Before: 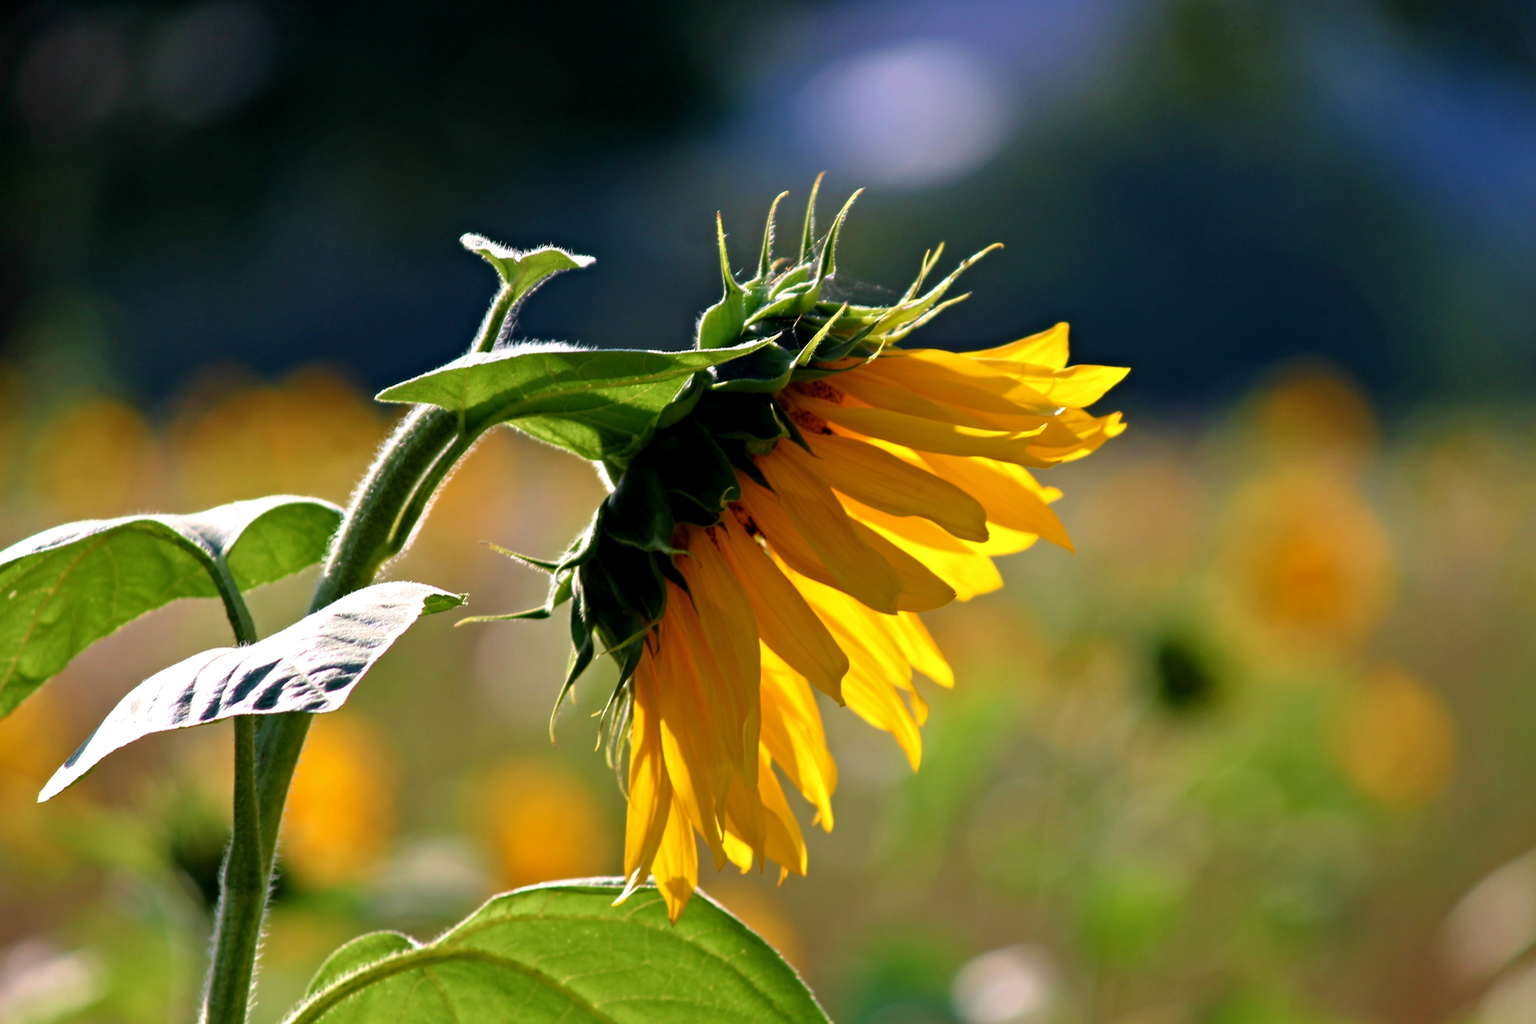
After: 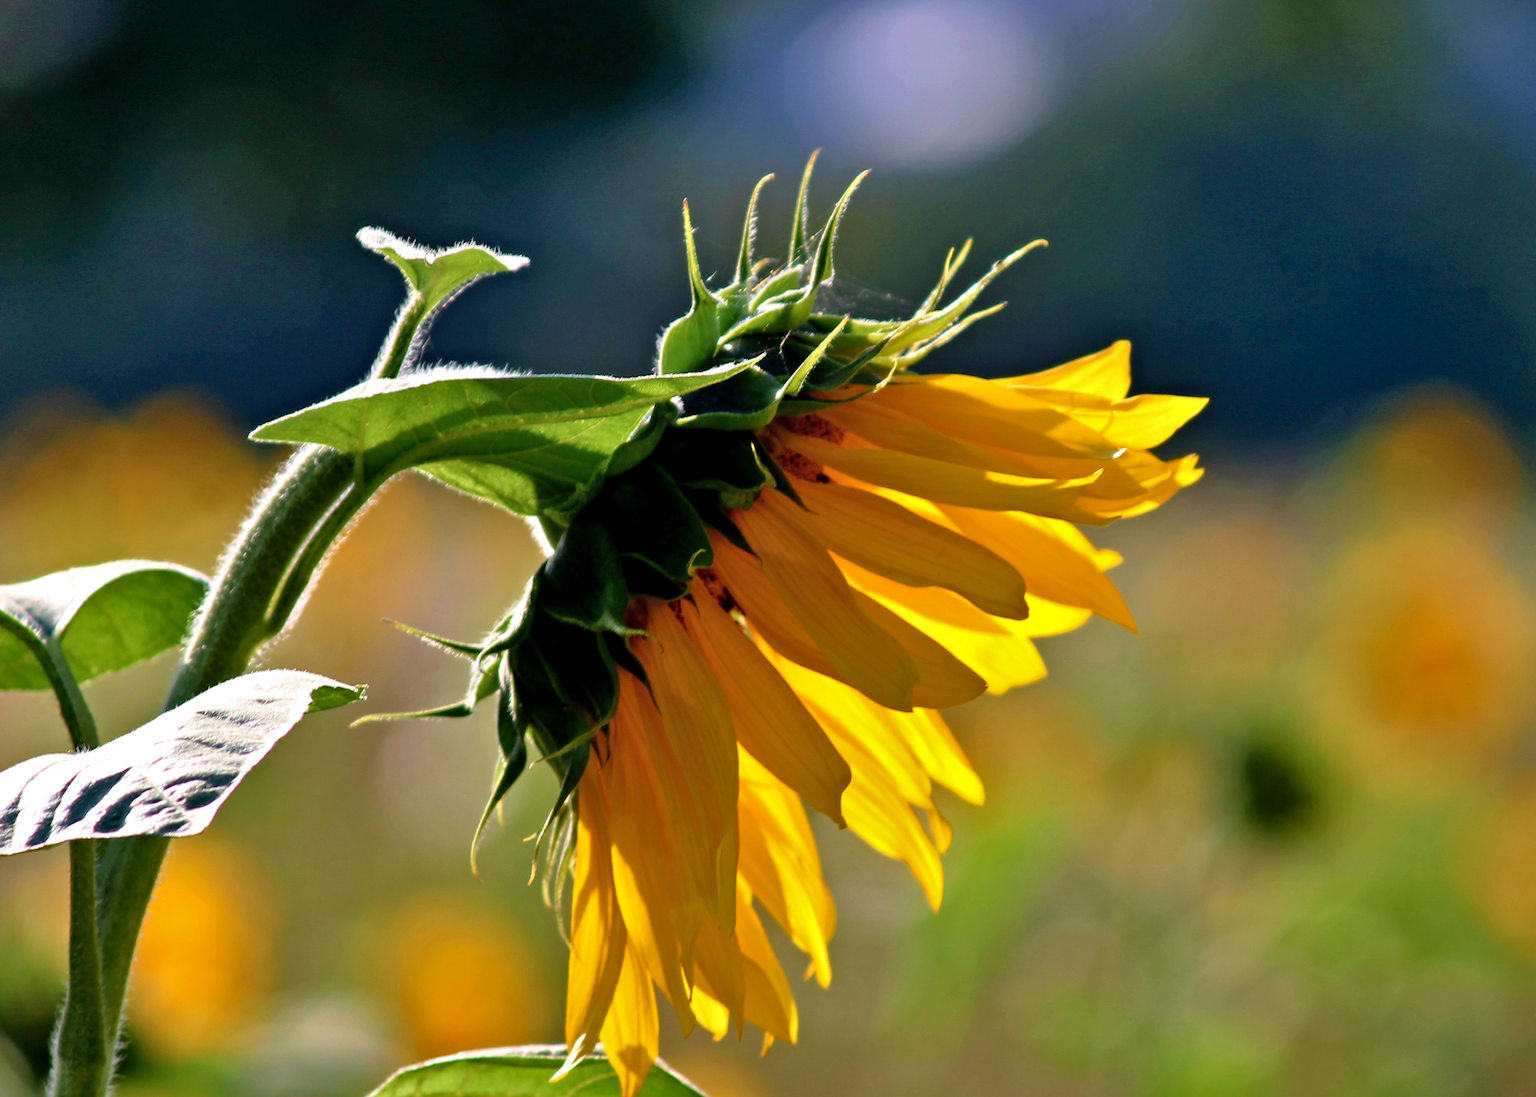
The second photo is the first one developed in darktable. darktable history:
shadows and highlights: shadows color adjustment 97.98%, highlights color adjustment 58.55%, low approximation 0.01, soften with gaussian
crop: left 11.698%, top 5.352%, right 9.596%, bottom 10.292%
